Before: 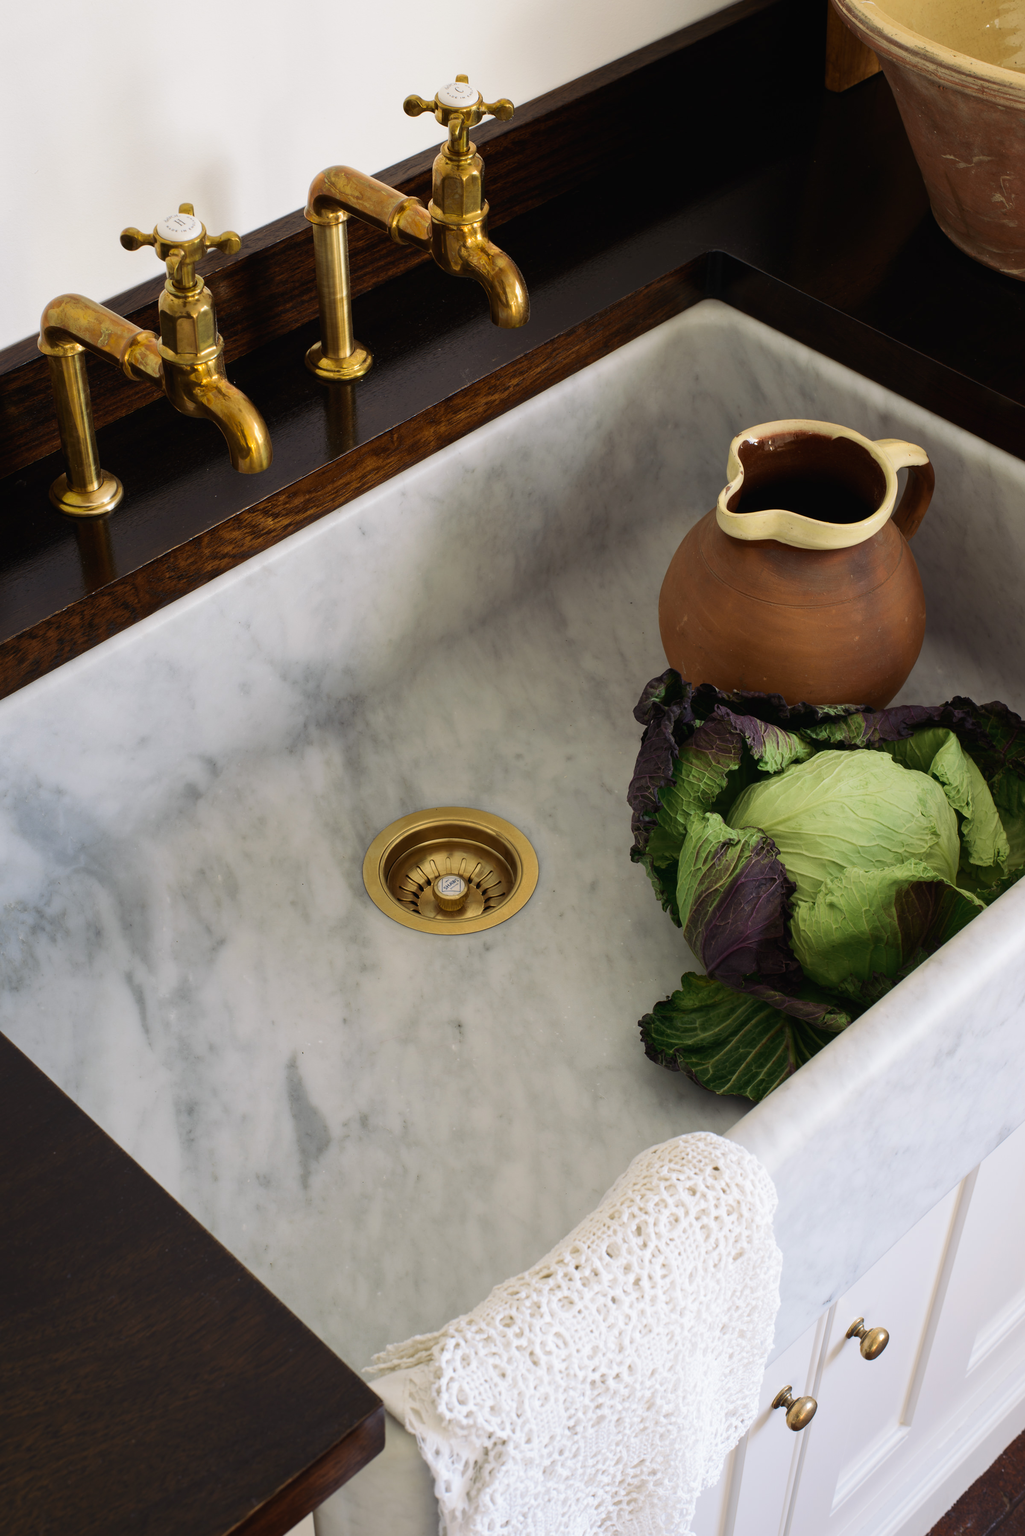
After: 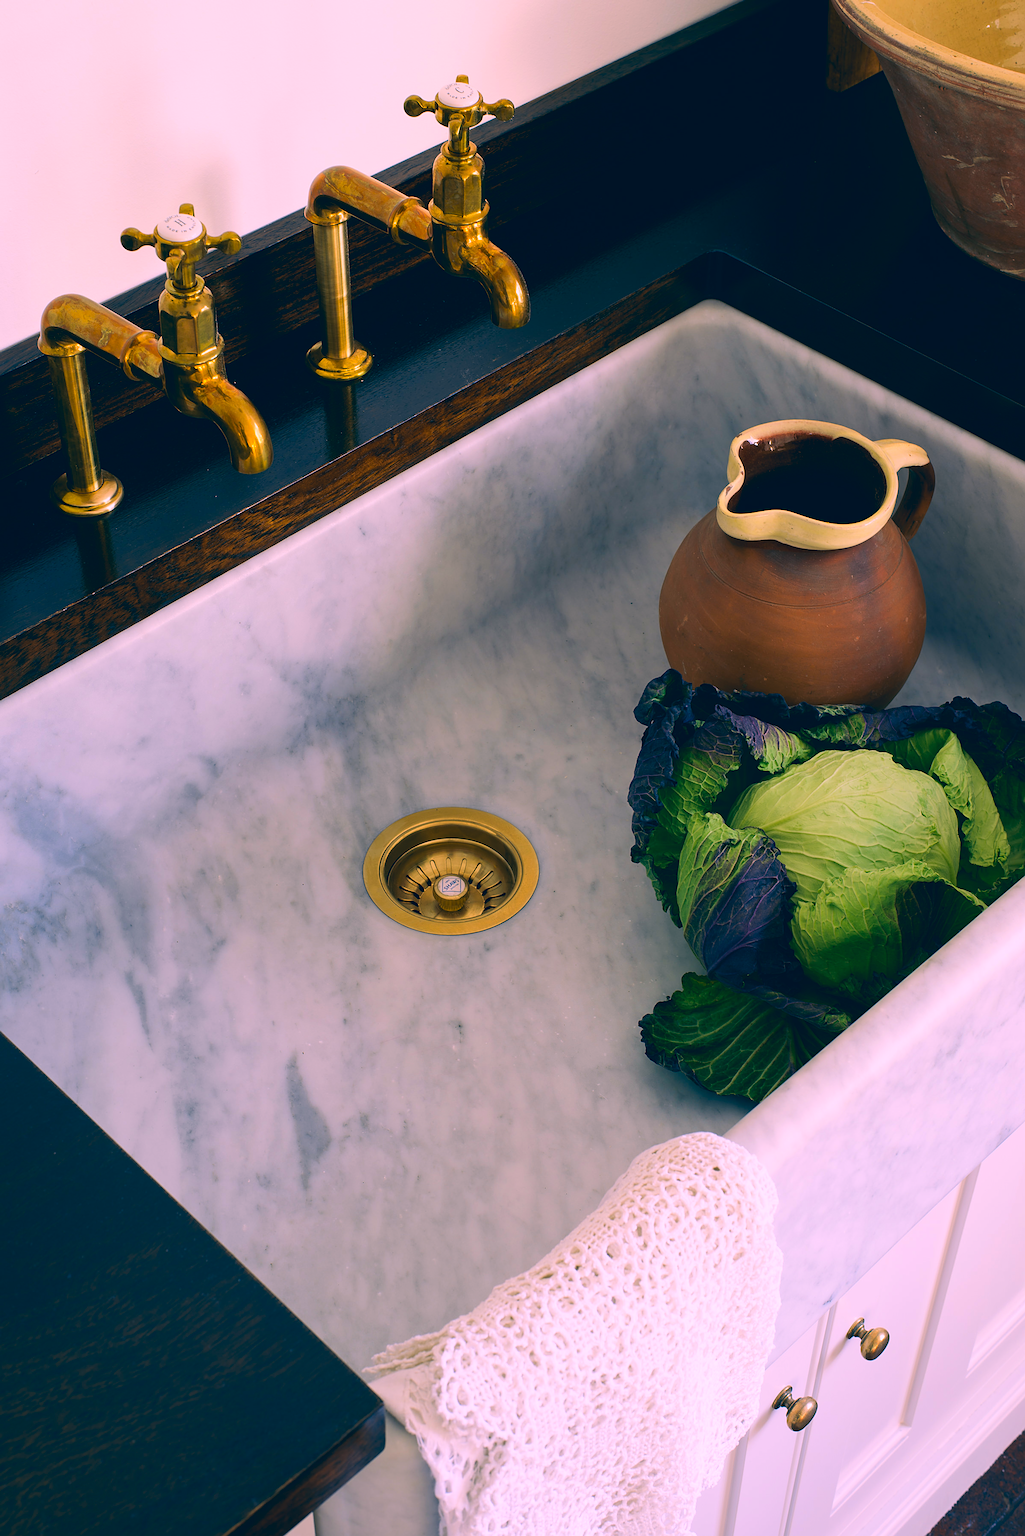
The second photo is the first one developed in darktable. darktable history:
white balance: red 0.982, blue 1.018
sharpen: on, module defaults
color correction: highlights a* 17.03, highlights b* 0.205, shadows a* -15.38, shadows b* -14.56, saturation 1.5
